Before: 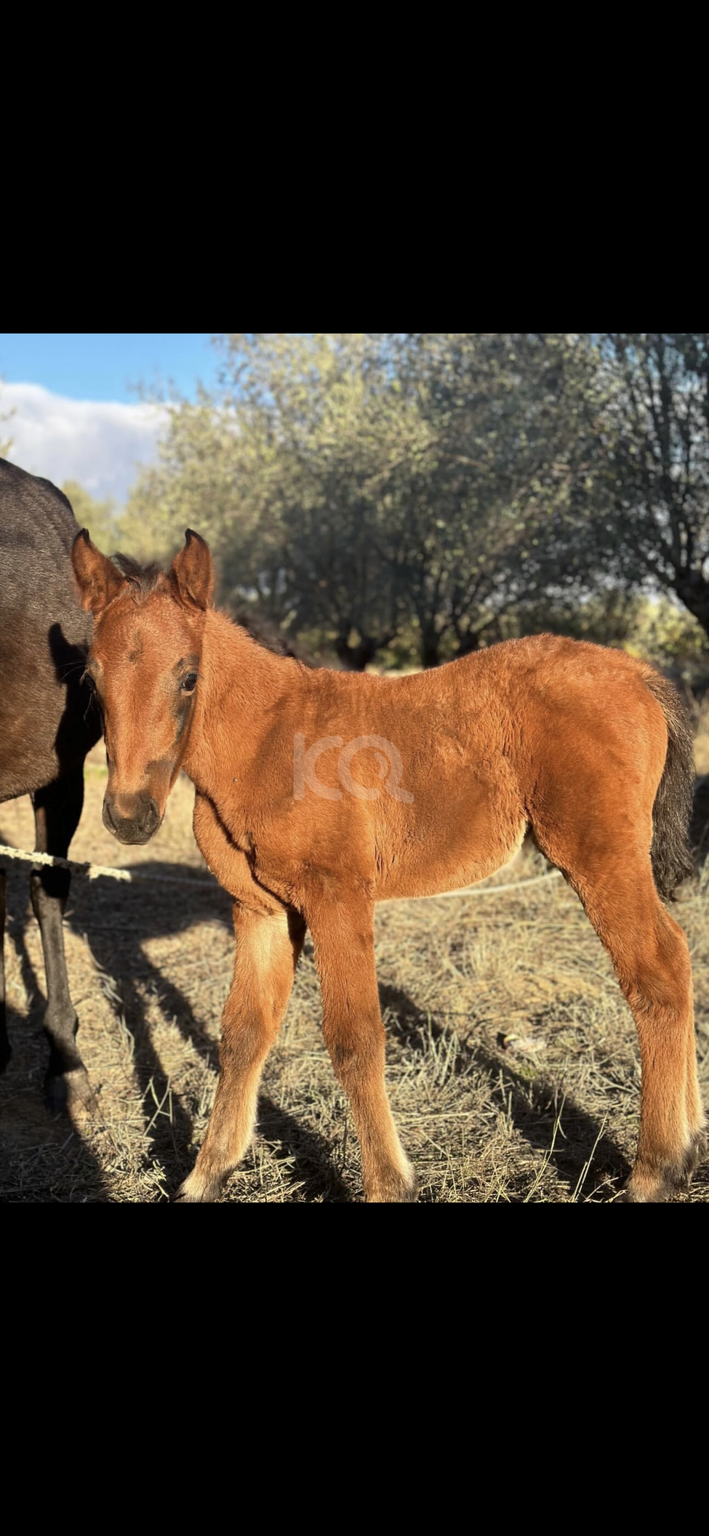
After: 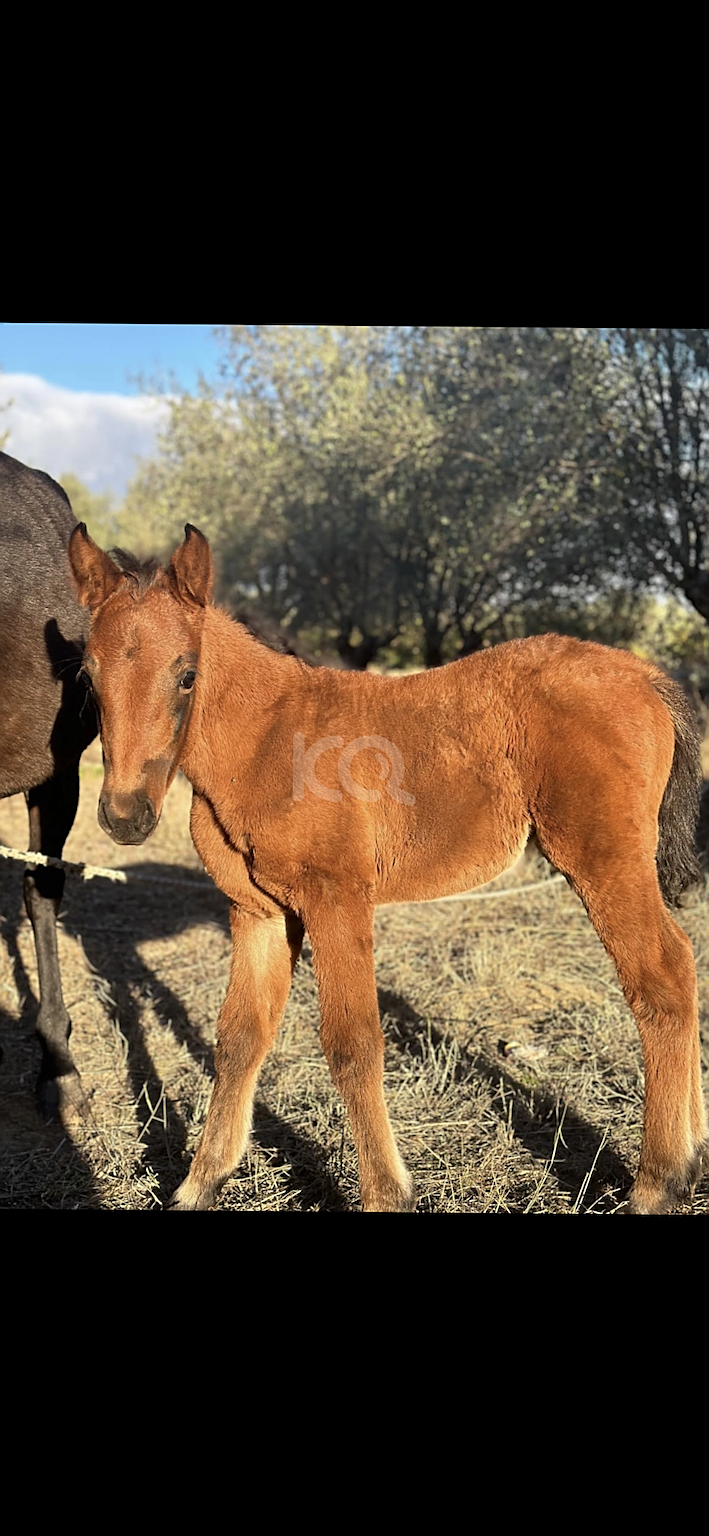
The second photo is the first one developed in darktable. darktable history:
crop and rotate: angle -0.5°
sharpen: on, module defaults
